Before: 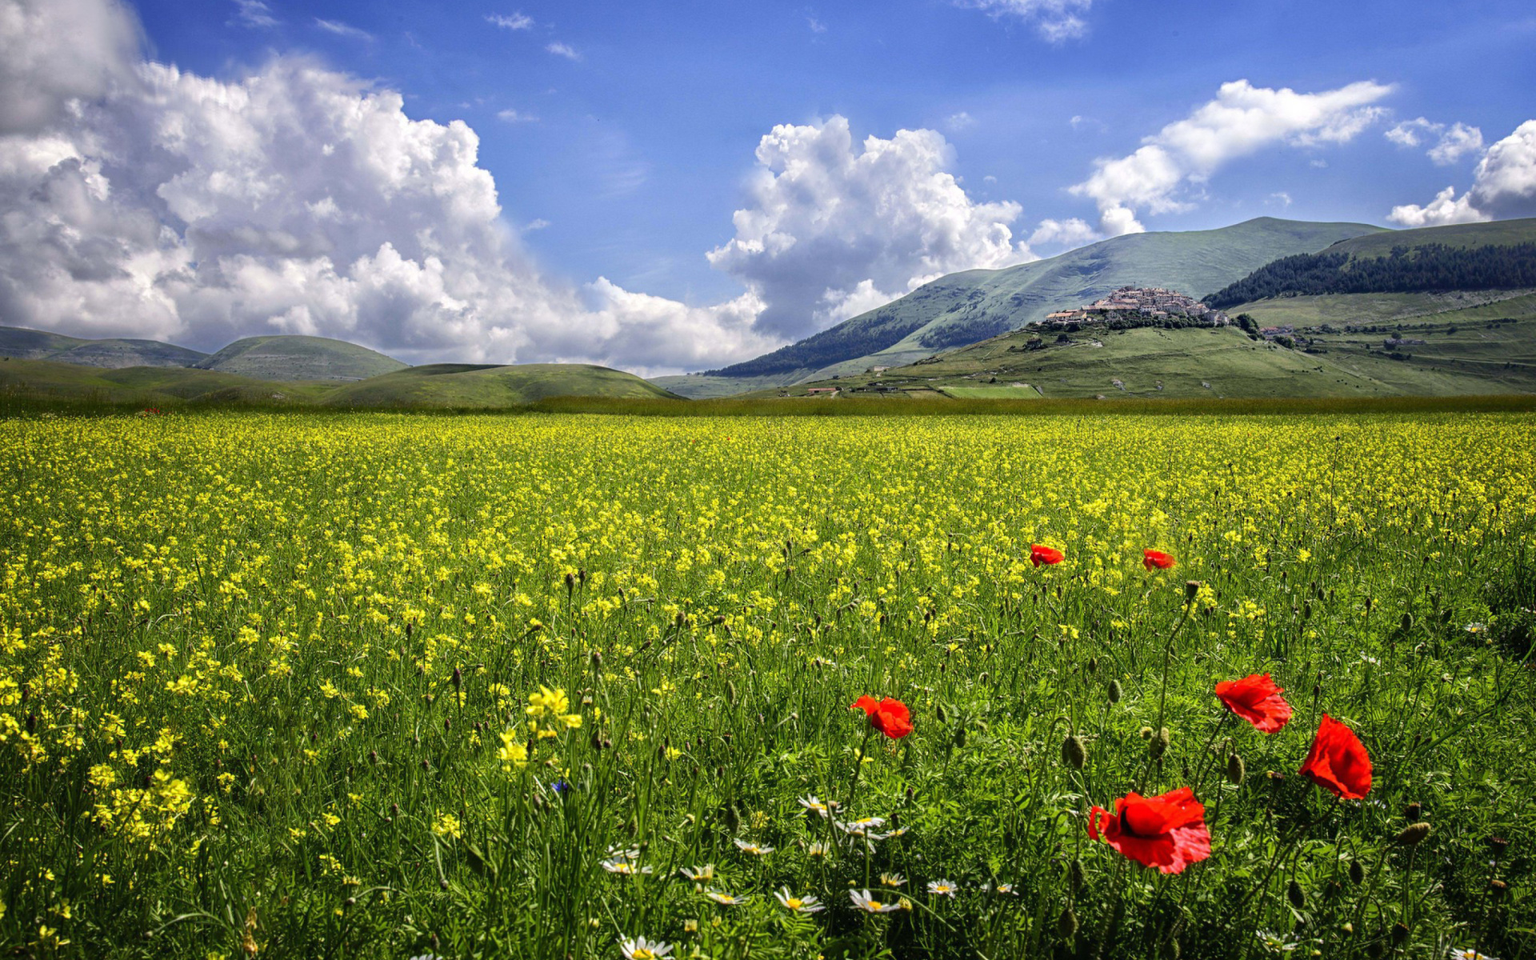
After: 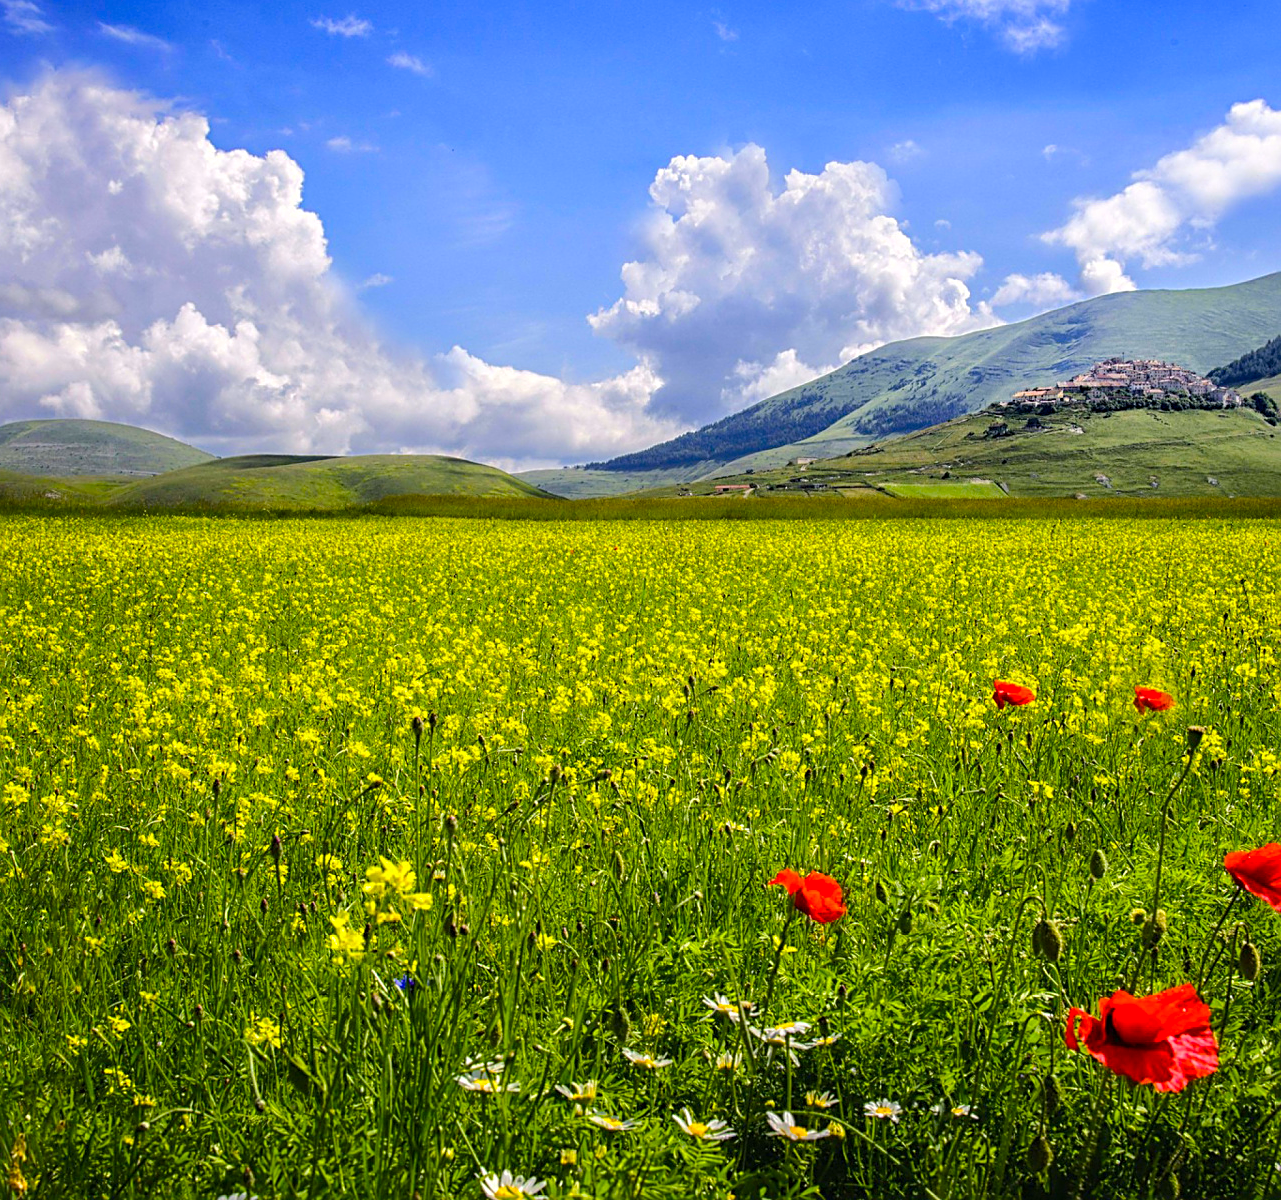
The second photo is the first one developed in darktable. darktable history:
color balance rgb: highlights gain › luminance 0.576%, highlights gain › chroma 0.324%, highlights gain › hue 40.81°, linear chroma grading › global chroma 15.558%, perceptual saturation grading › global saturation 19.264%, perceptual brilliance grading › mid-tones 9.594%, perceptual brilliance grading › shadows 15.83%
crop and rotate: left 15.376%, right 17.868%
sharpen: on, module defaults
